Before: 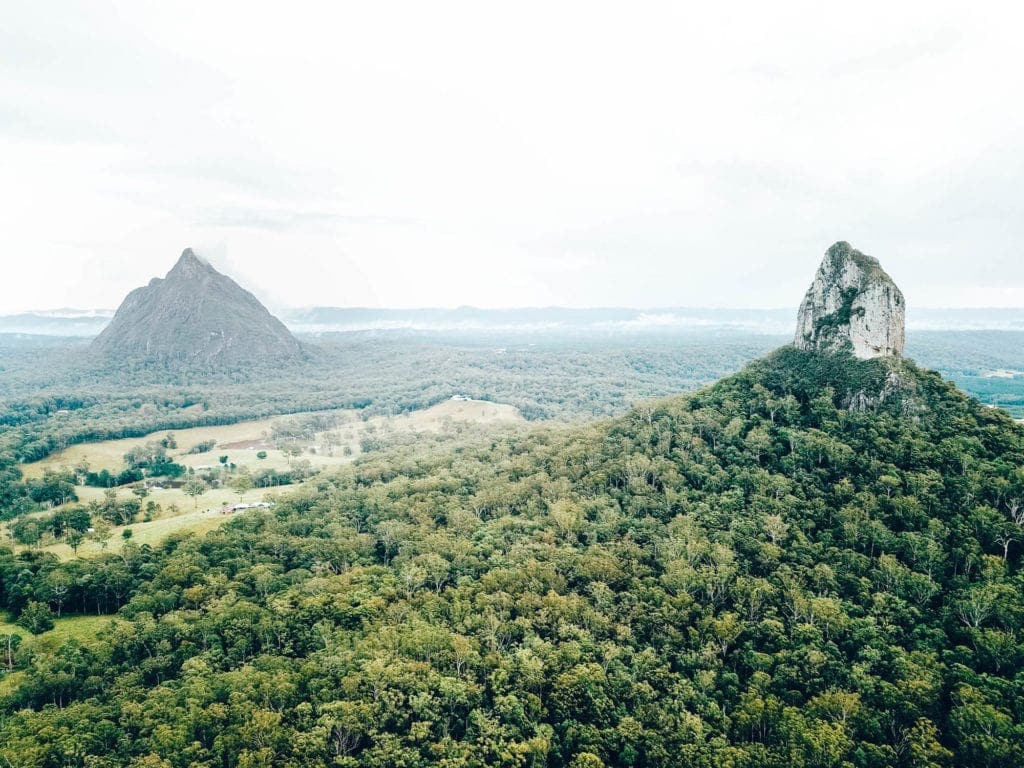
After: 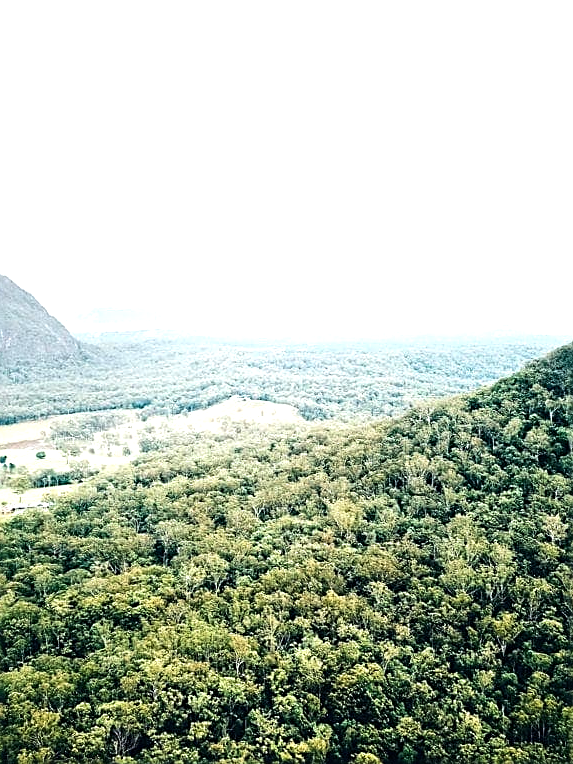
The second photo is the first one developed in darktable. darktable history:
crop: left 21.674%, right 22.086%
haze removal: compatibility mode true, adaptive false
tone equalizer: -8 EV -0.75 EV, -7 EV -0.7 EV, -6 EV -0.6 EV, -5 EV -0.4 EV, -3 EV 0.4 EV, -2 EV 0.6 EV, -1 EV 0.7 EV, +0 EV 0.75 EV, edges refinement/feathering 500, mask exposure compensation -1.57 EV, preserve details no
rotate and perspective: automatic cropping off
sharpen: on, module defaults
